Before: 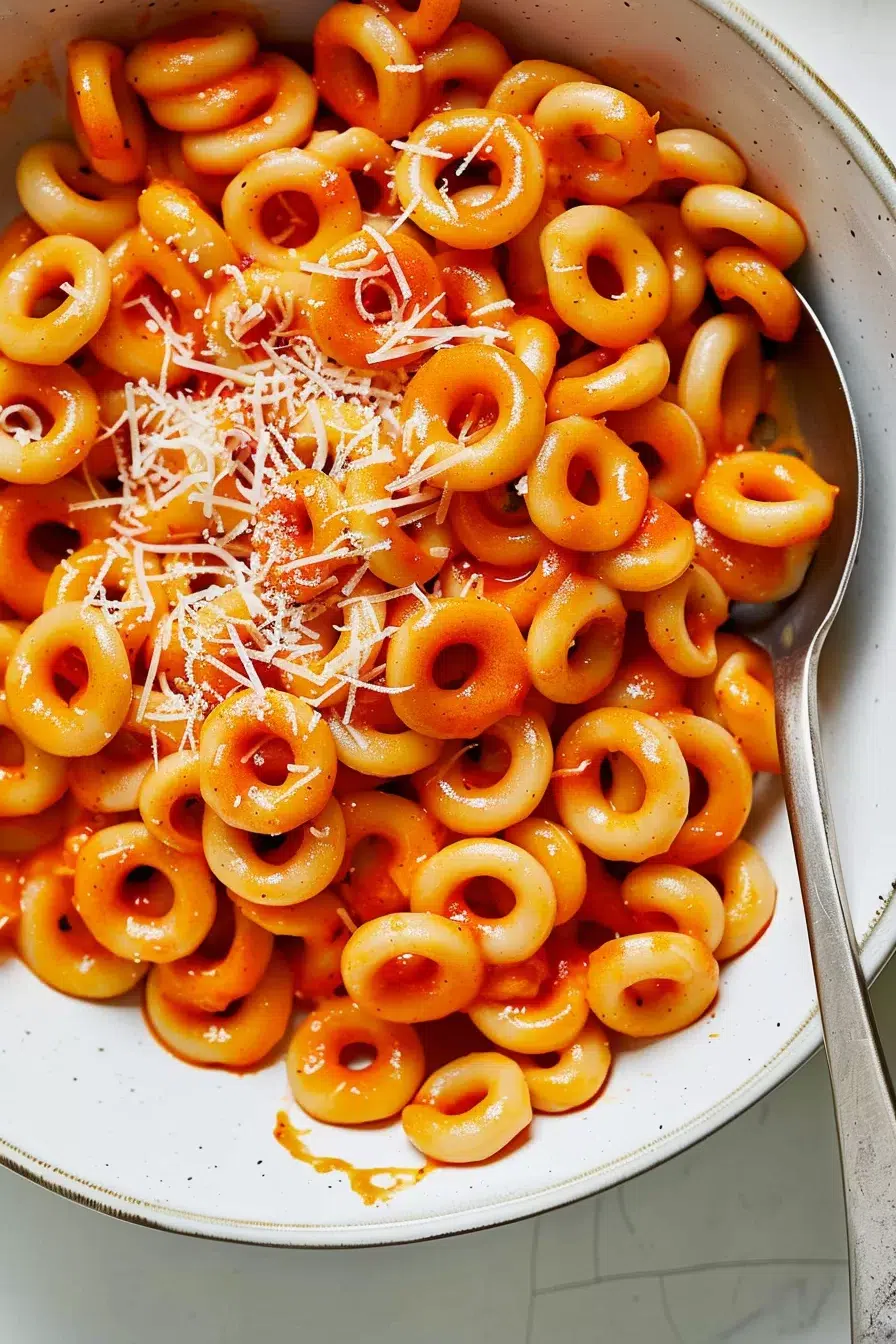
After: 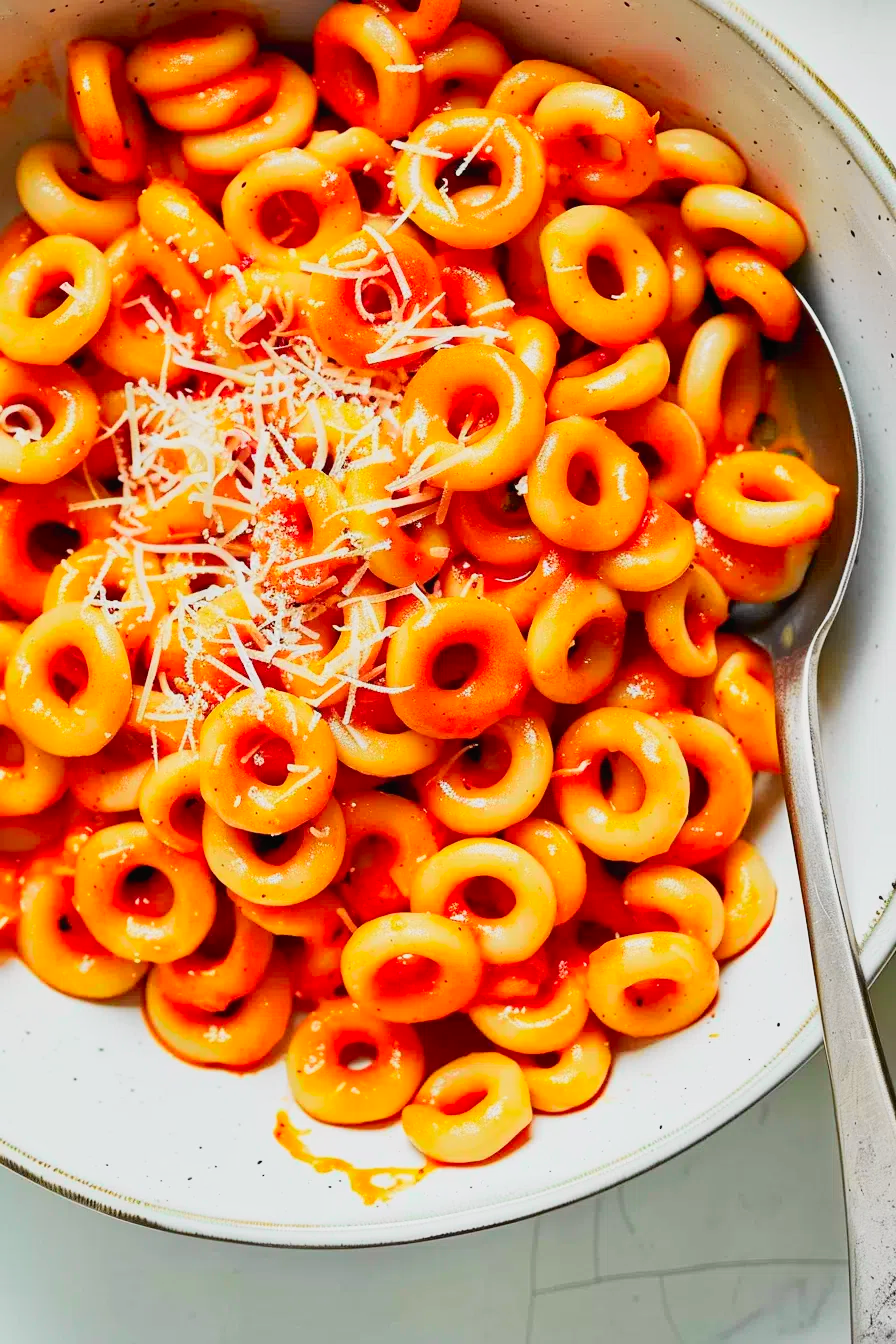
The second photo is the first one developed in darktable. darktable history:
tone curve: curves: ch0 [(0, 0.005) (0.103, 0.097) (0.18, 0.207) (0.384, 0.465) (0.491, 0.585) (0.629, 0.726) (0.84, 0.866) (1, 0.947)]; ch1 [(0, 0) (0.172, 0.123) (0.324, 0.253) (0.396, 0.388) (0.478, 0.461) (0.499, 0.497) (0.532, 0.515) (0.57, 0.584) (0.635, 0.675) (0.805, 0.892) (1, 1)]; ch2 [(0, 0) (0.411, 0.424) (0.496, 0.501) (0.515, 0.507) (0.553, 0.562) (0.604, 0.642) (0.708, 0.768) (0.839, 0.916) (1, 1)], color space Lab, independent channels, preserve colors none
